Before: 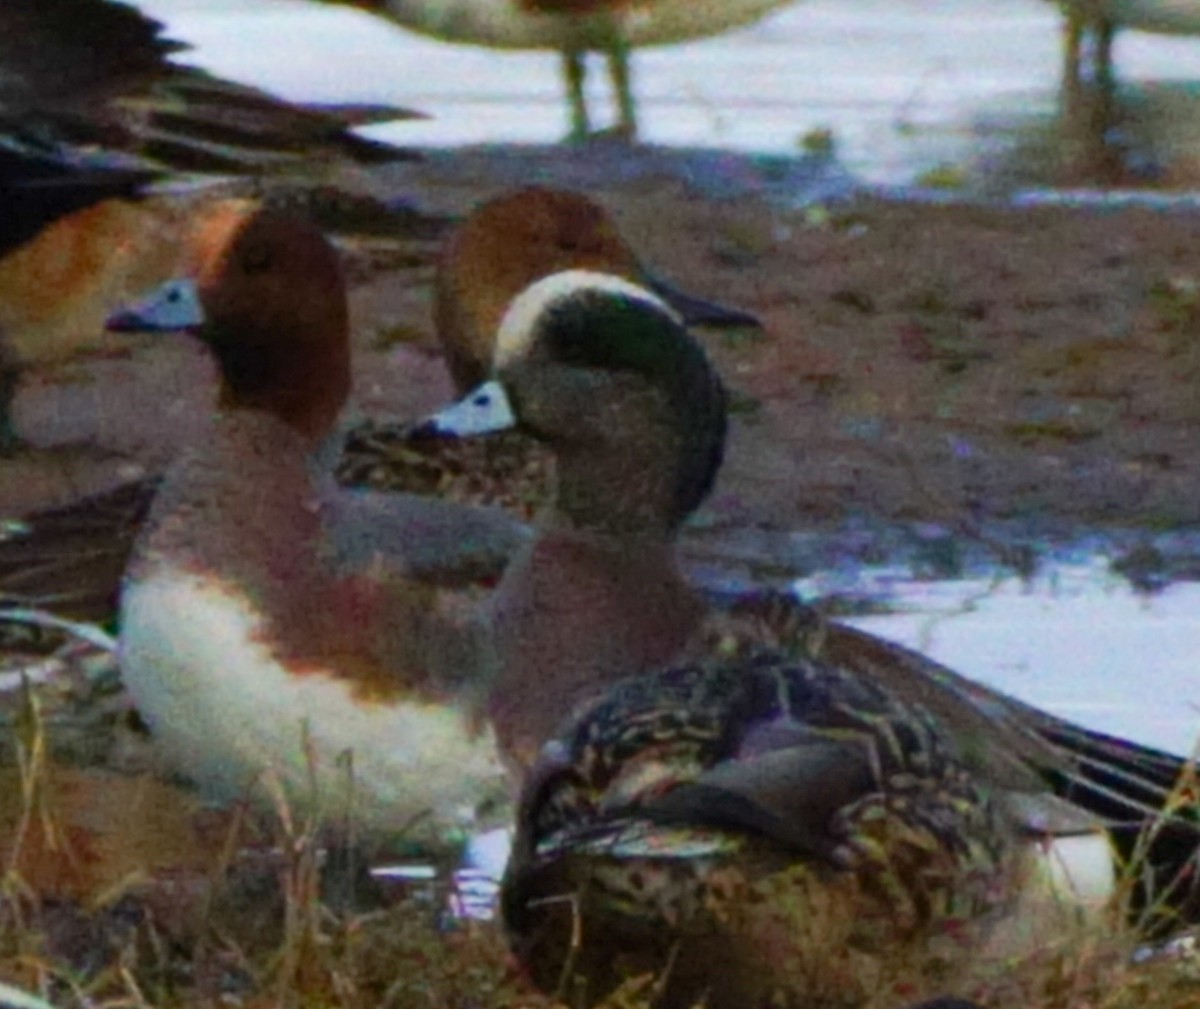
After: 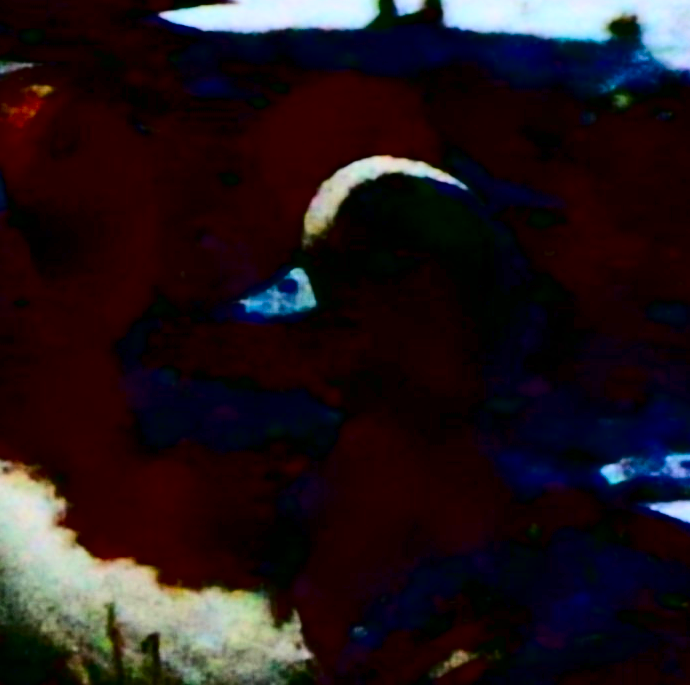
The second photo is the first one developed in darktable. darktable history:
crop: left 16.185%, top 11.436%, right 26.278%, bottom 20.624%
contrast brightness saturation: contrast 0.778, brightness -0.991, saturation 0.993
